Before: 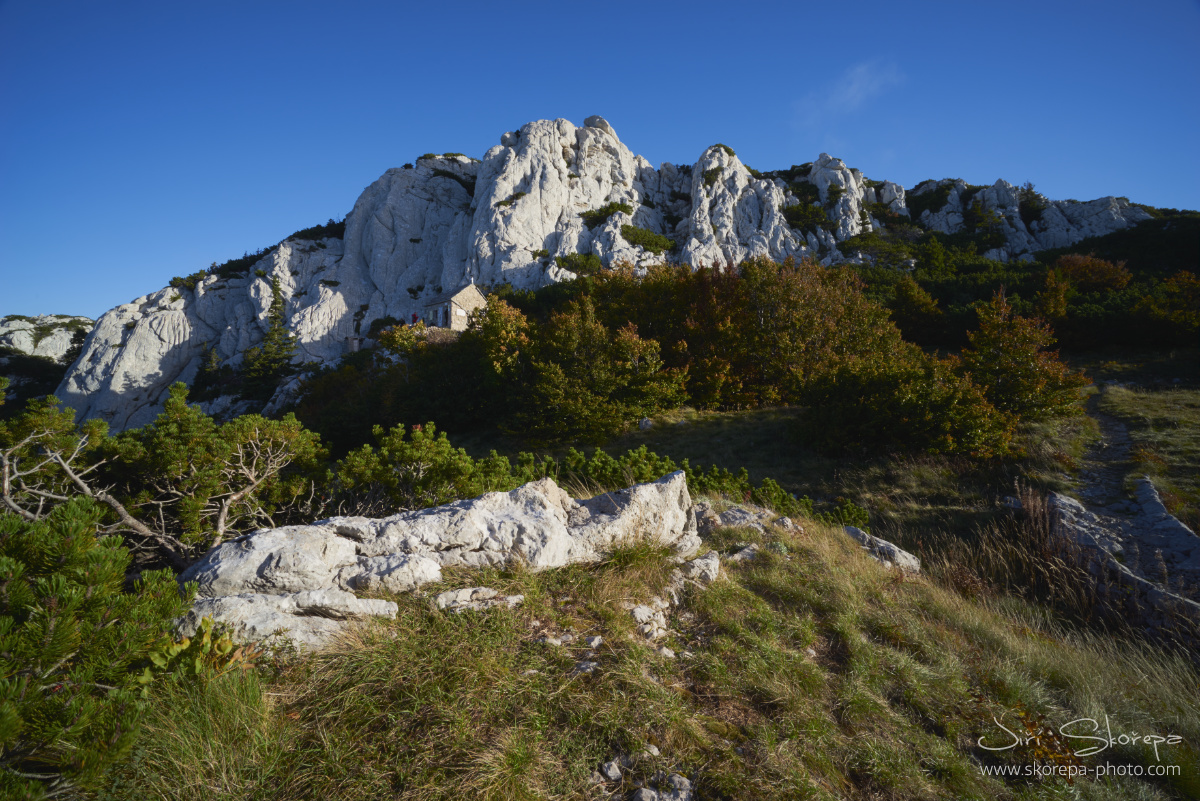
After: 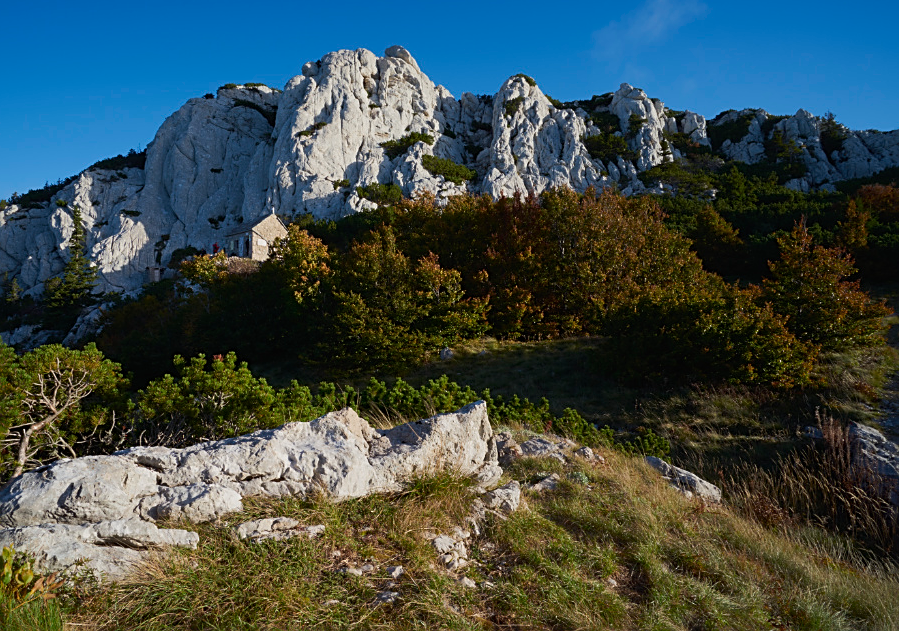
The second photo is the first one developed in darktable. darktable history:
exposure: exposure -0.175 EV, compensate highlight preservation false
crop: left 16.633%, top 8.744%, right 8.444%, bottom 12.424%
sharpen: on, module defaults
